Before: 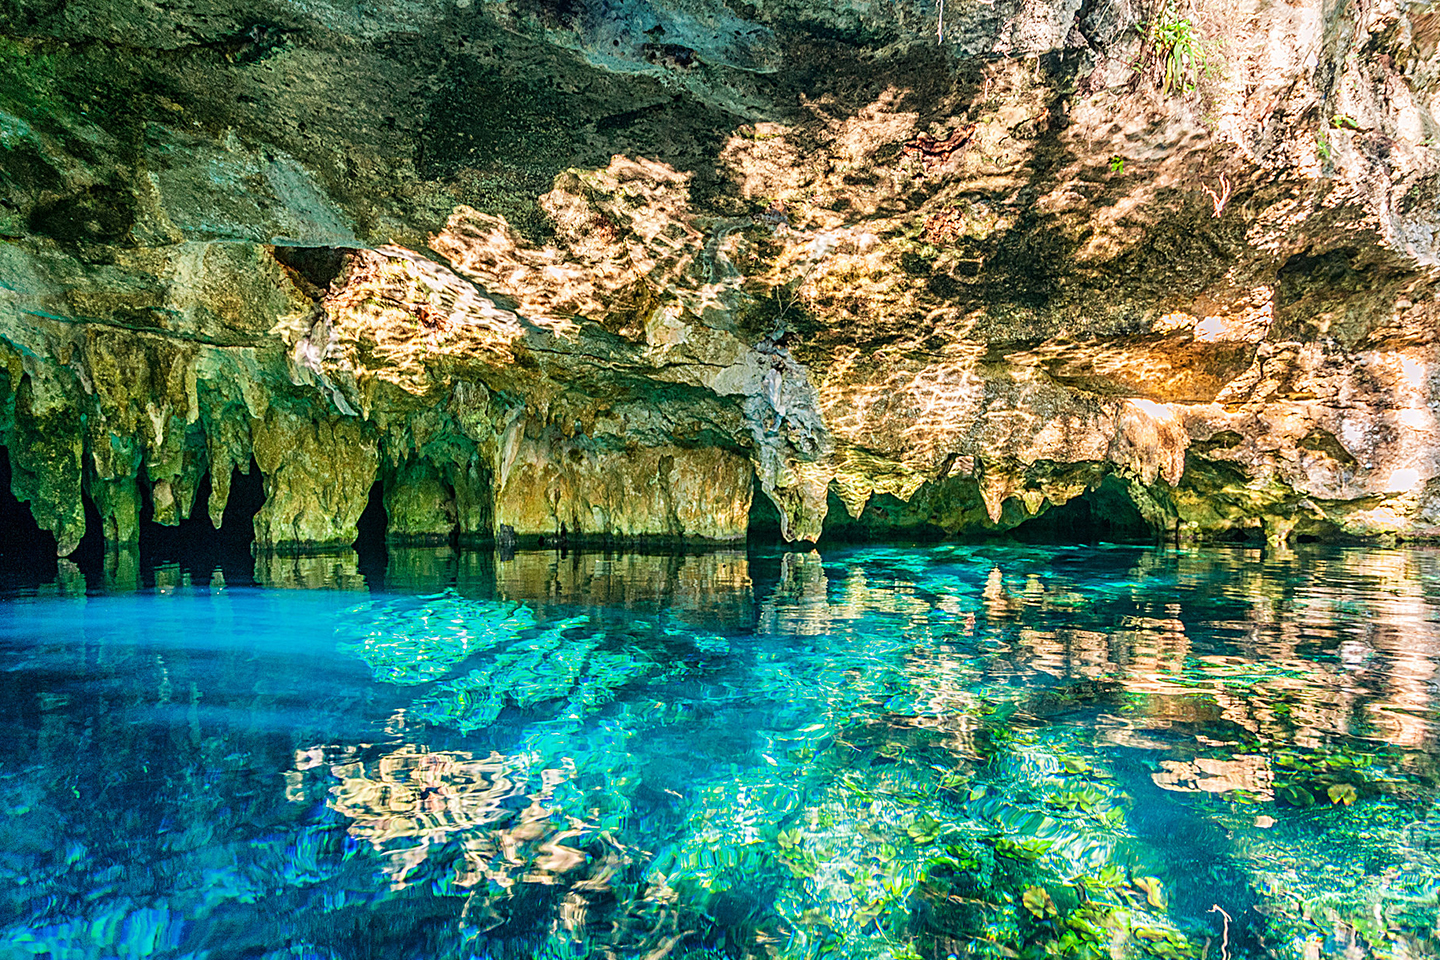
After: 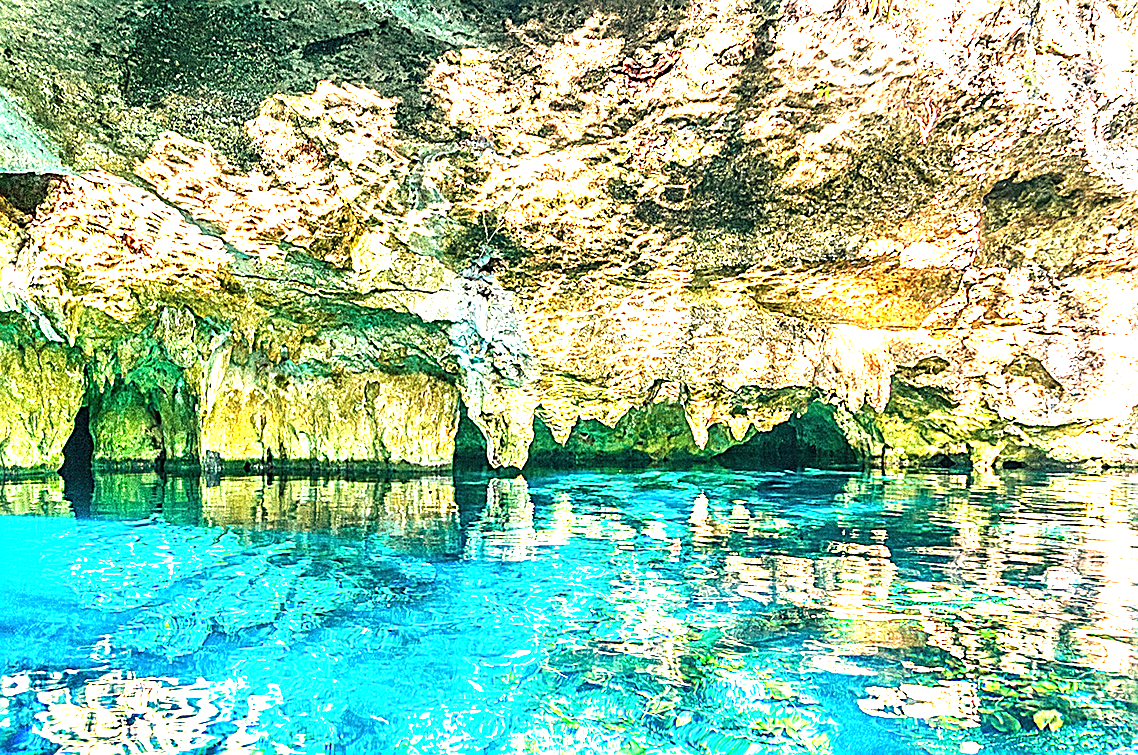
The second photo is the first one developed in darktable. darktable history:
exposure: exposure 2.018 EV, compensate highlight preservation false
sharpen: on, module defaults
crop and rotate: left 20.456%, top 7.725%, right 0.496%, bottom 13.554%
